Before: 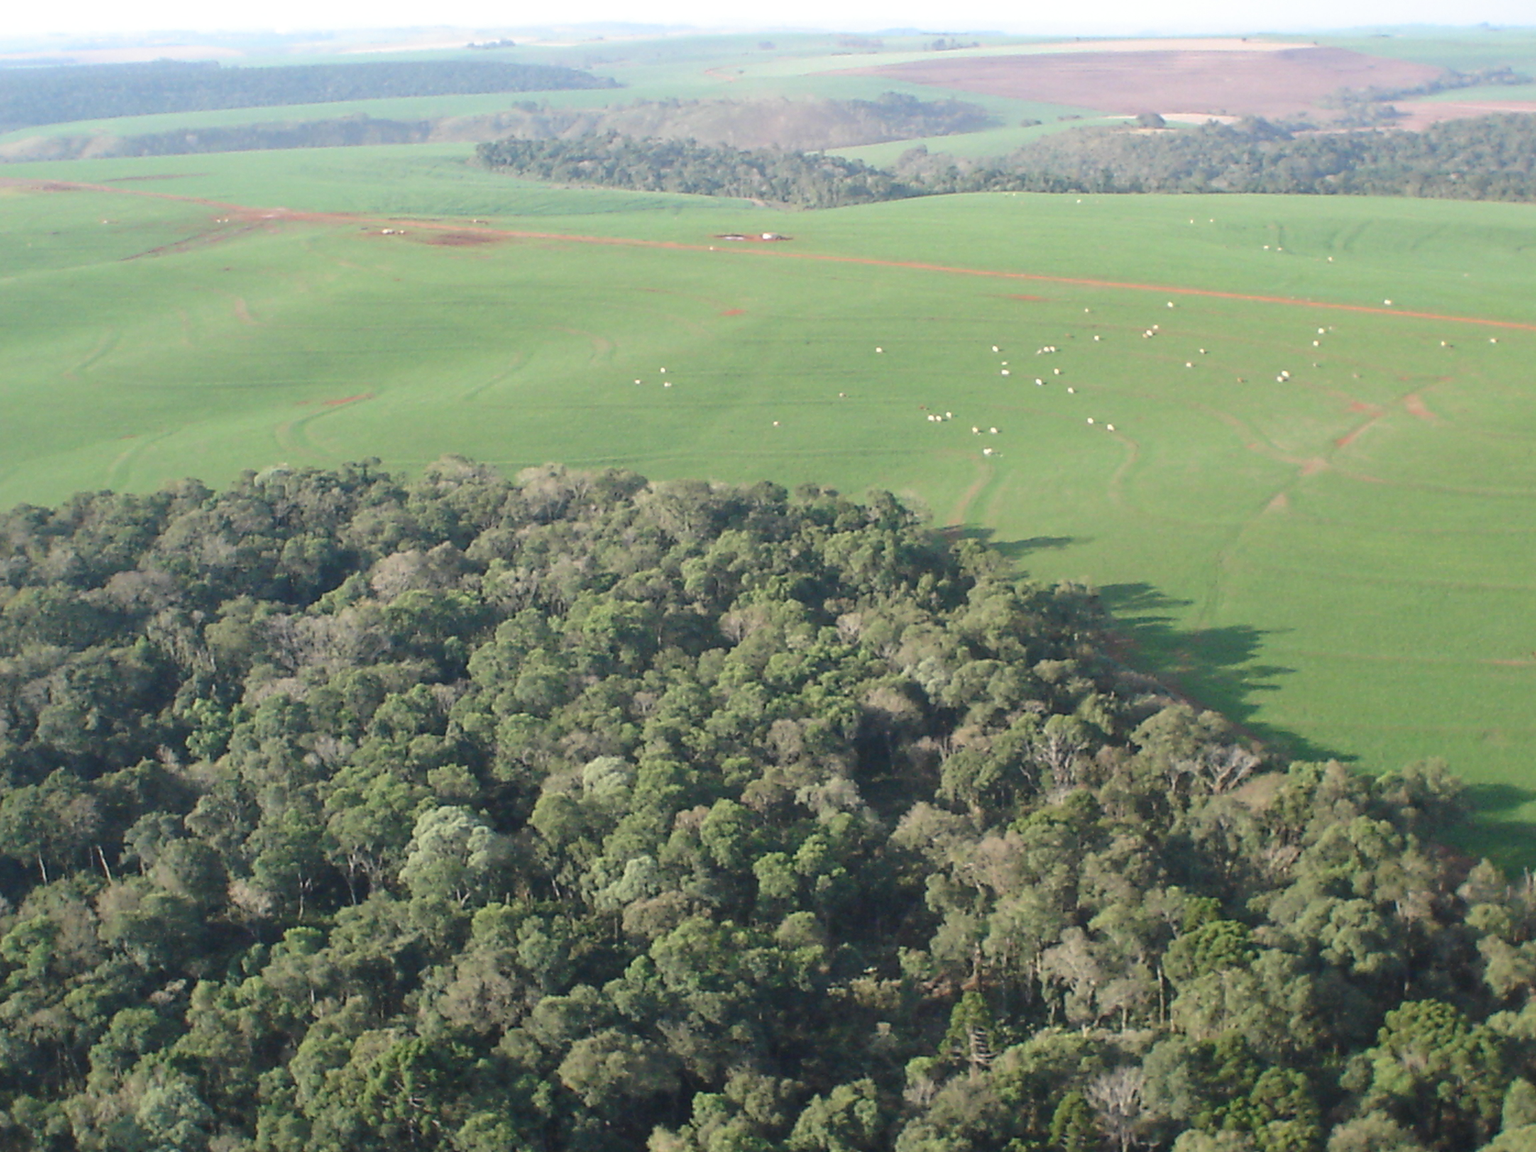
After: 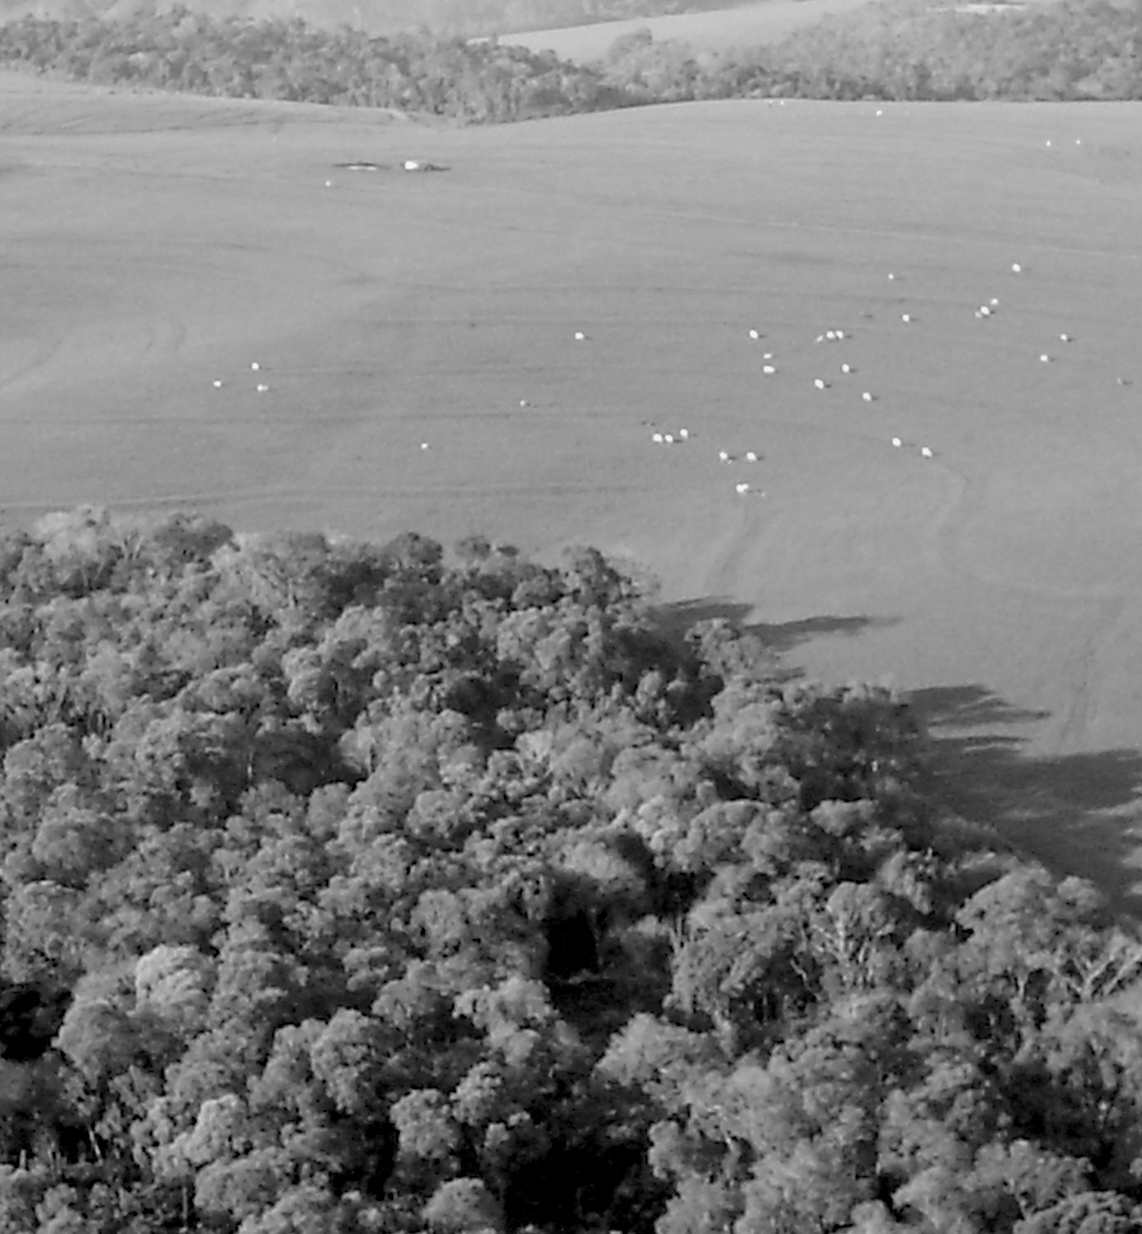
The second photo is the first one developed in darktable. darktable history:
crop: left 32.075%, top 10.976%, right 18.355%, bottom 17.596%
exposure: black level correction 0.029, exposure -0.073 EV, compensate highlight preservation false
monochrome: size 1
